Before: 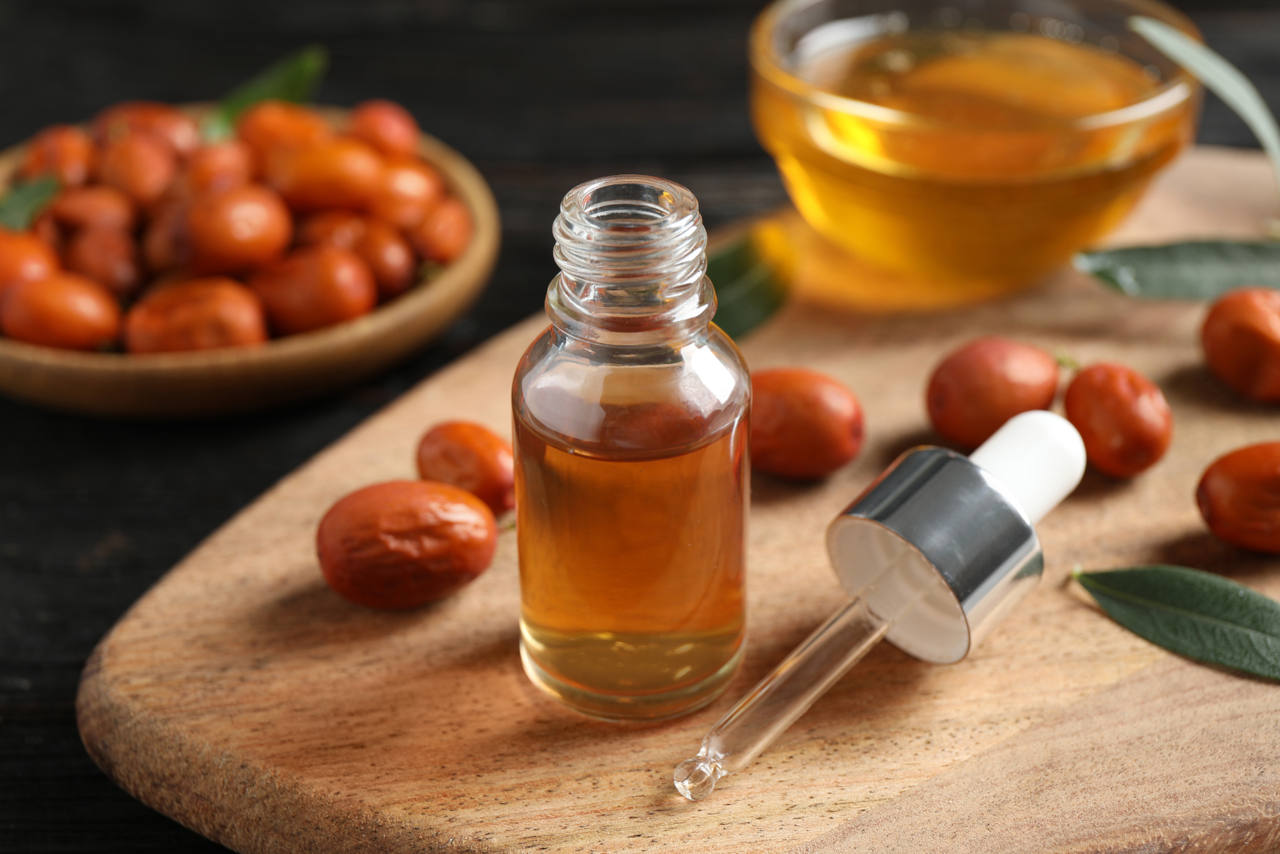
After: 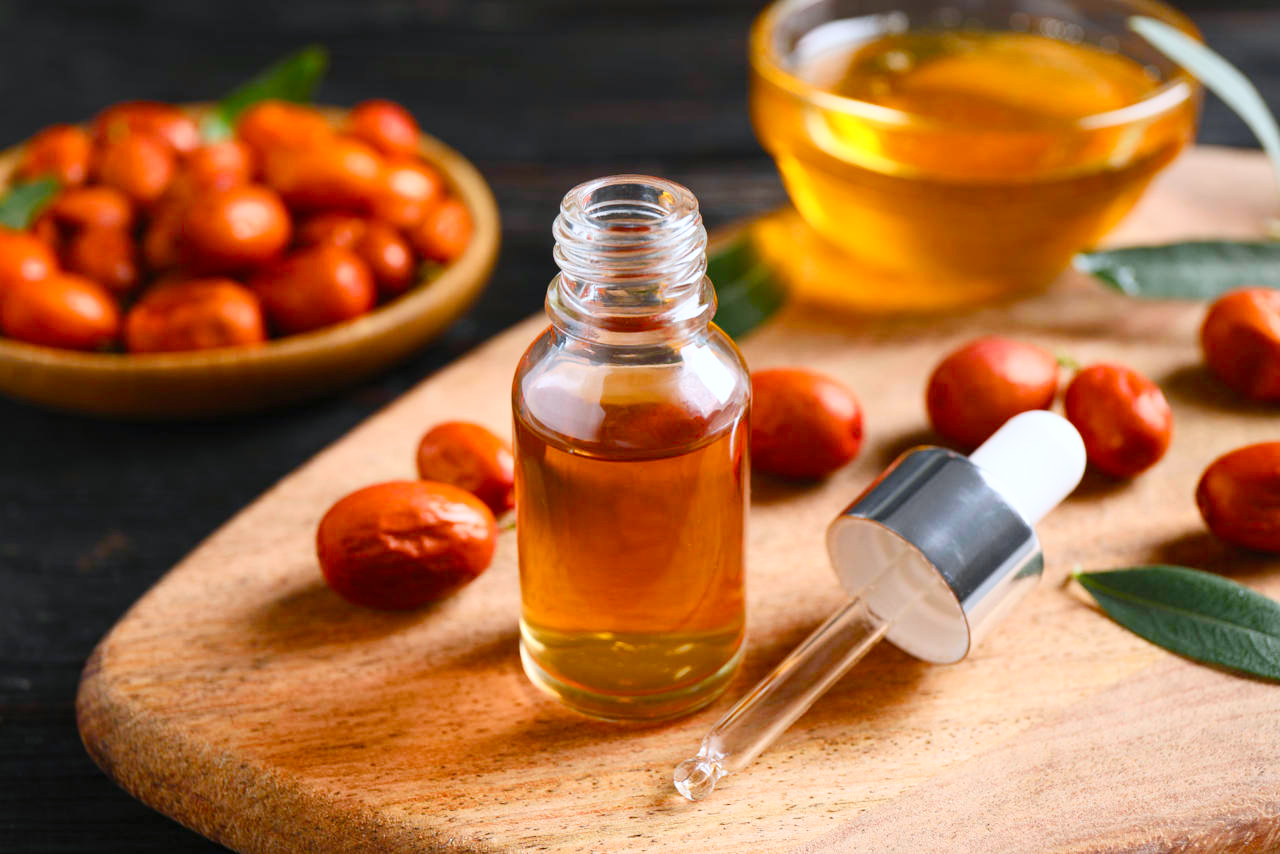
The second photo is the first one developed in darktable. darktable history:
color balance rgb: perceptual saturation grading › global saturation 43.913%, perceptual saturation grading › highlights -50.571%, perceptual saturation grading › shadows 30.545%
contrast brightness saturation: contrast 0.203, brightness 0.169, saturation 0.223
color calibration: illuminant as shot in camera, x 0.358, y 0.373, temperature 4628.91 K
